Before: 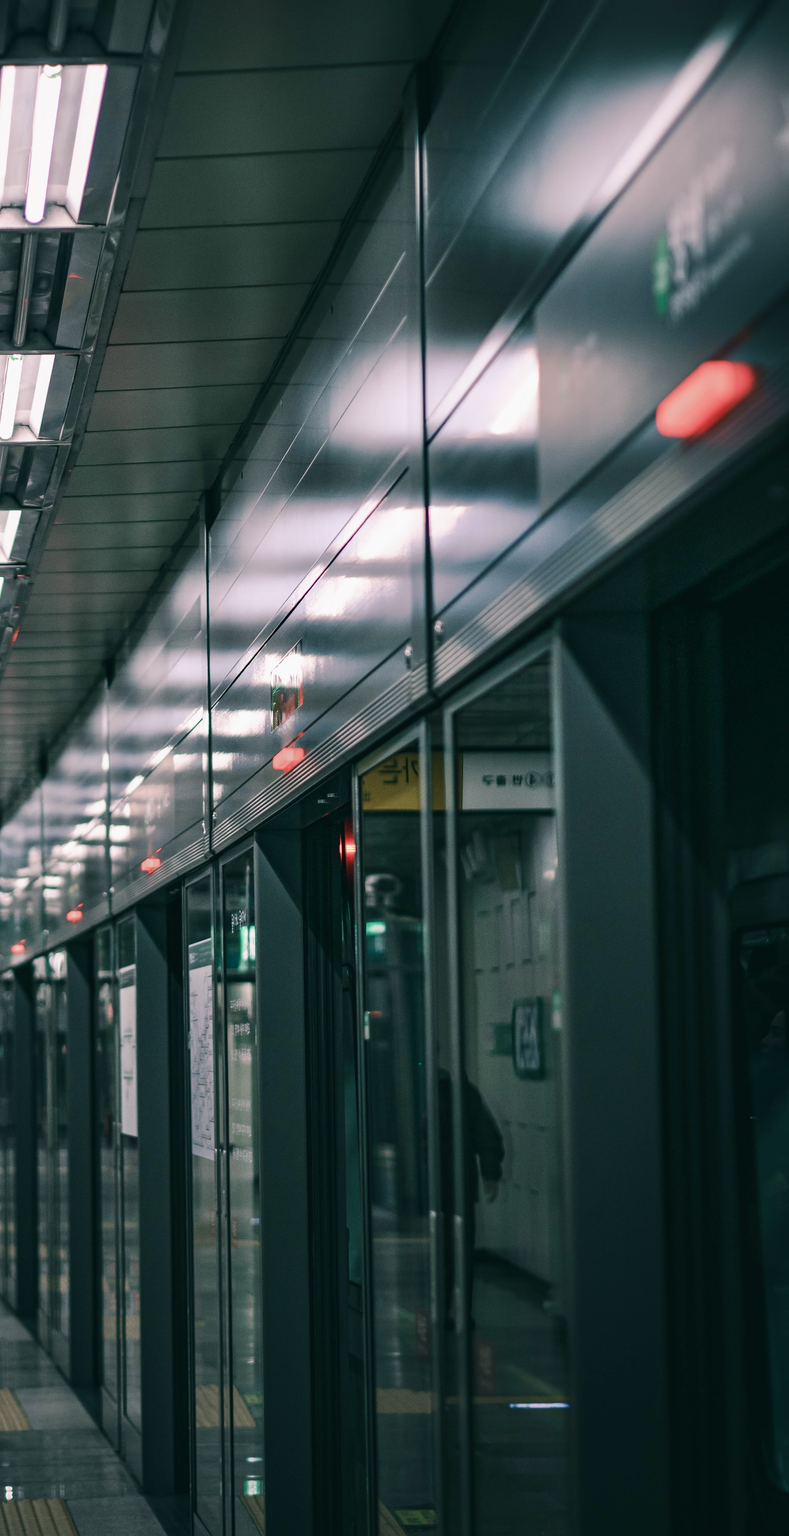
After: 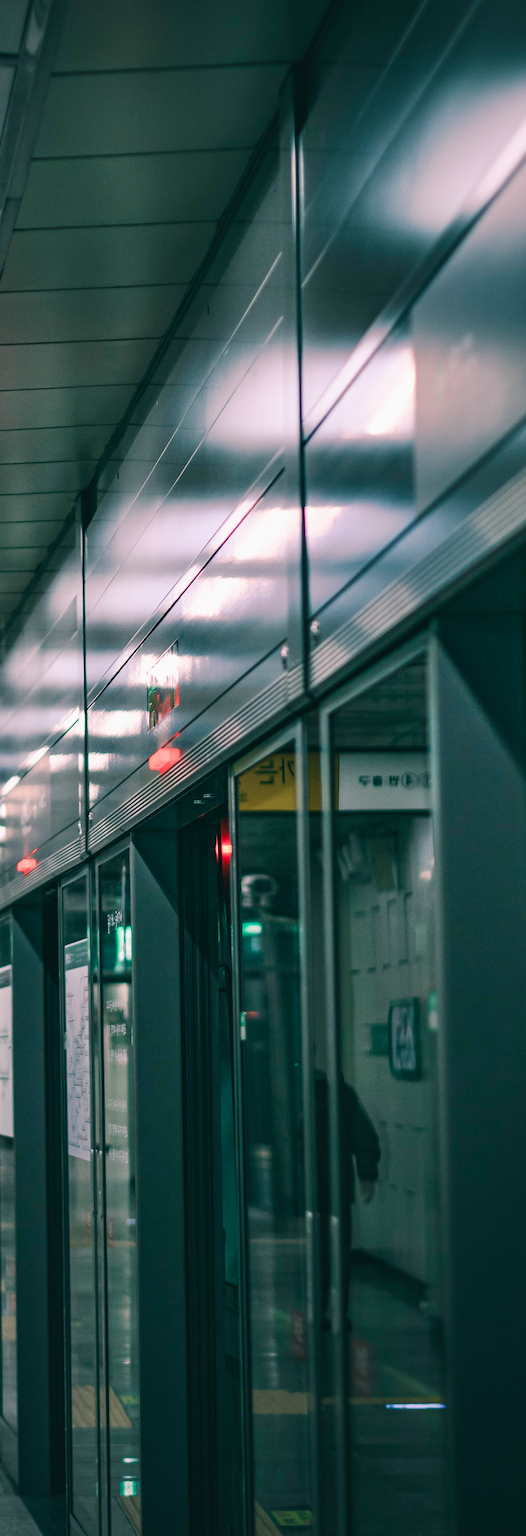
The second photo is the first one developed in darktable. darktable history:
contrast brightness saturation: contrast 0.03, brightness 0.06, saturation 0.13
crop and rotate: left 15.754%, right 17.579%
